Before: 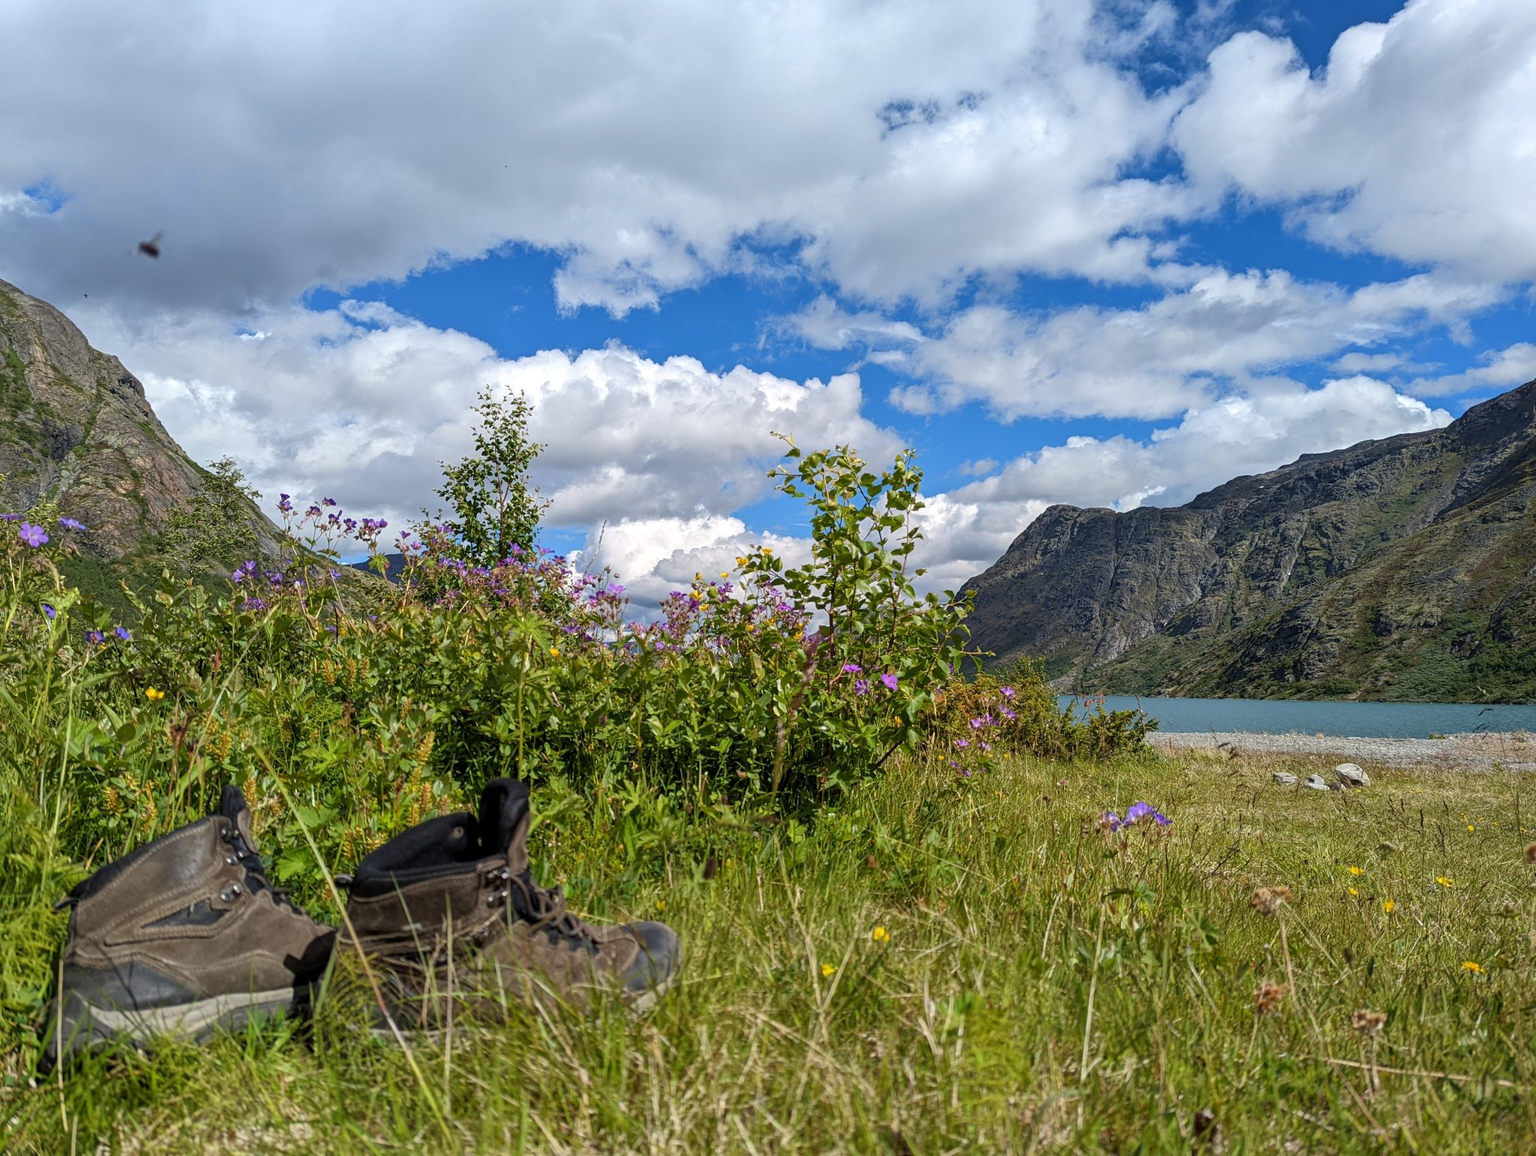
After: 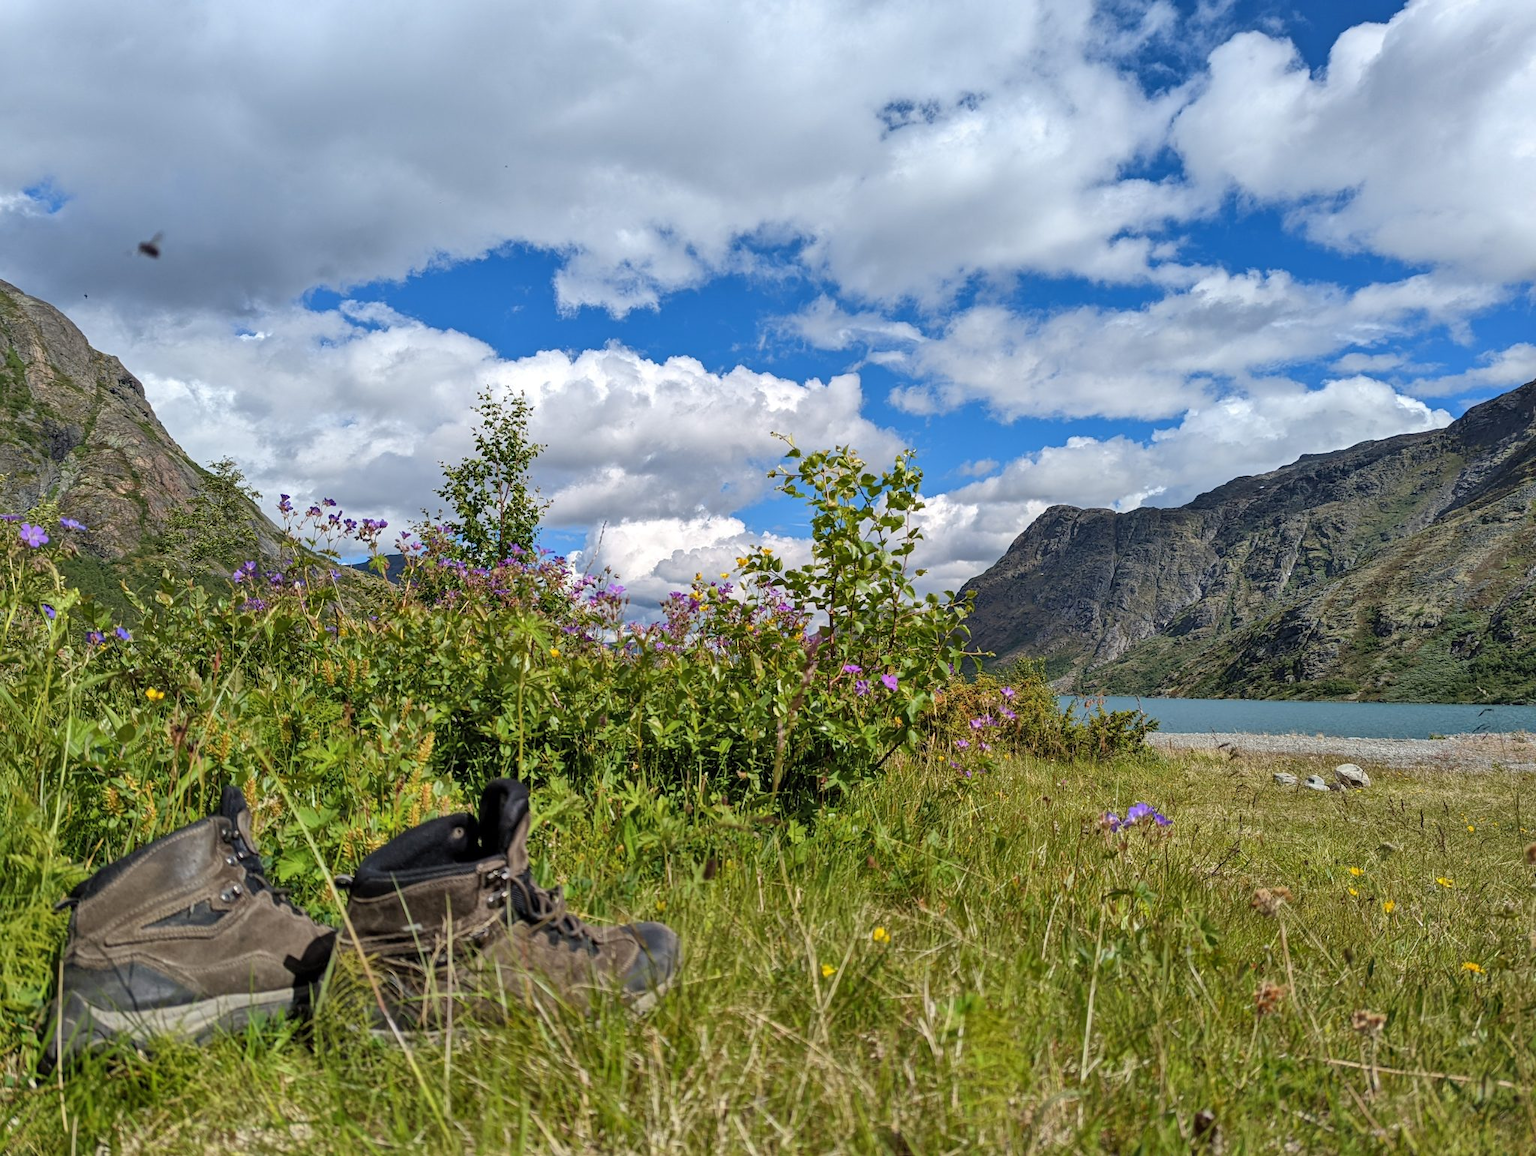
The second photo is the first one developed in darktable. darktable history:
shadows and highlights: shadows 75.8, highlights -26.37, soften with gaussian
